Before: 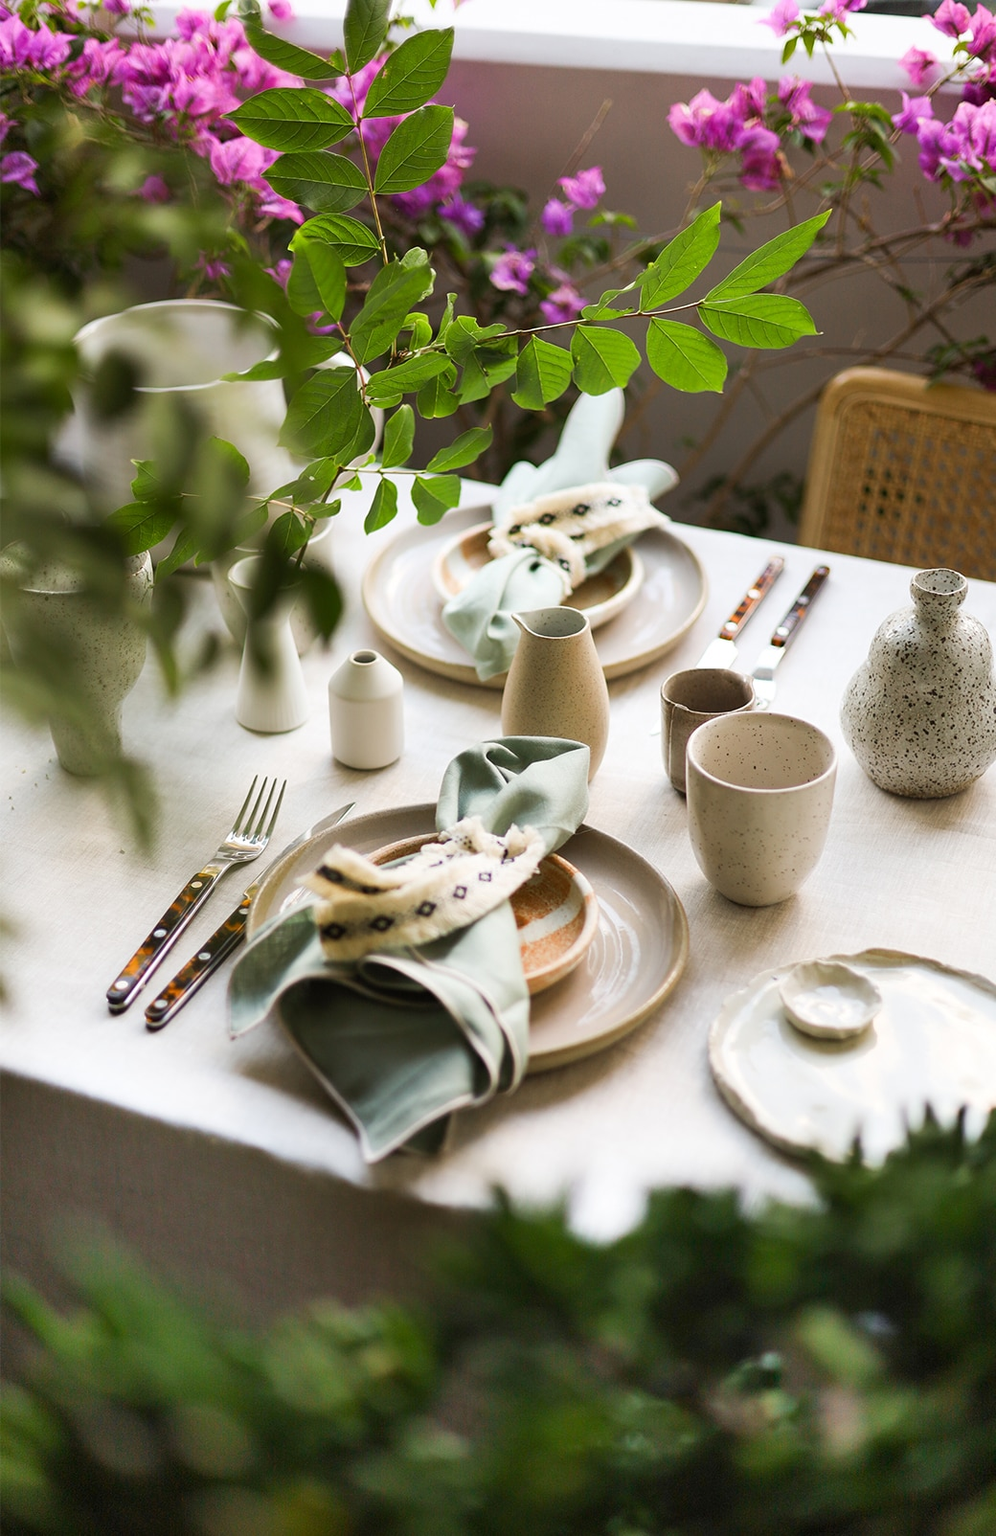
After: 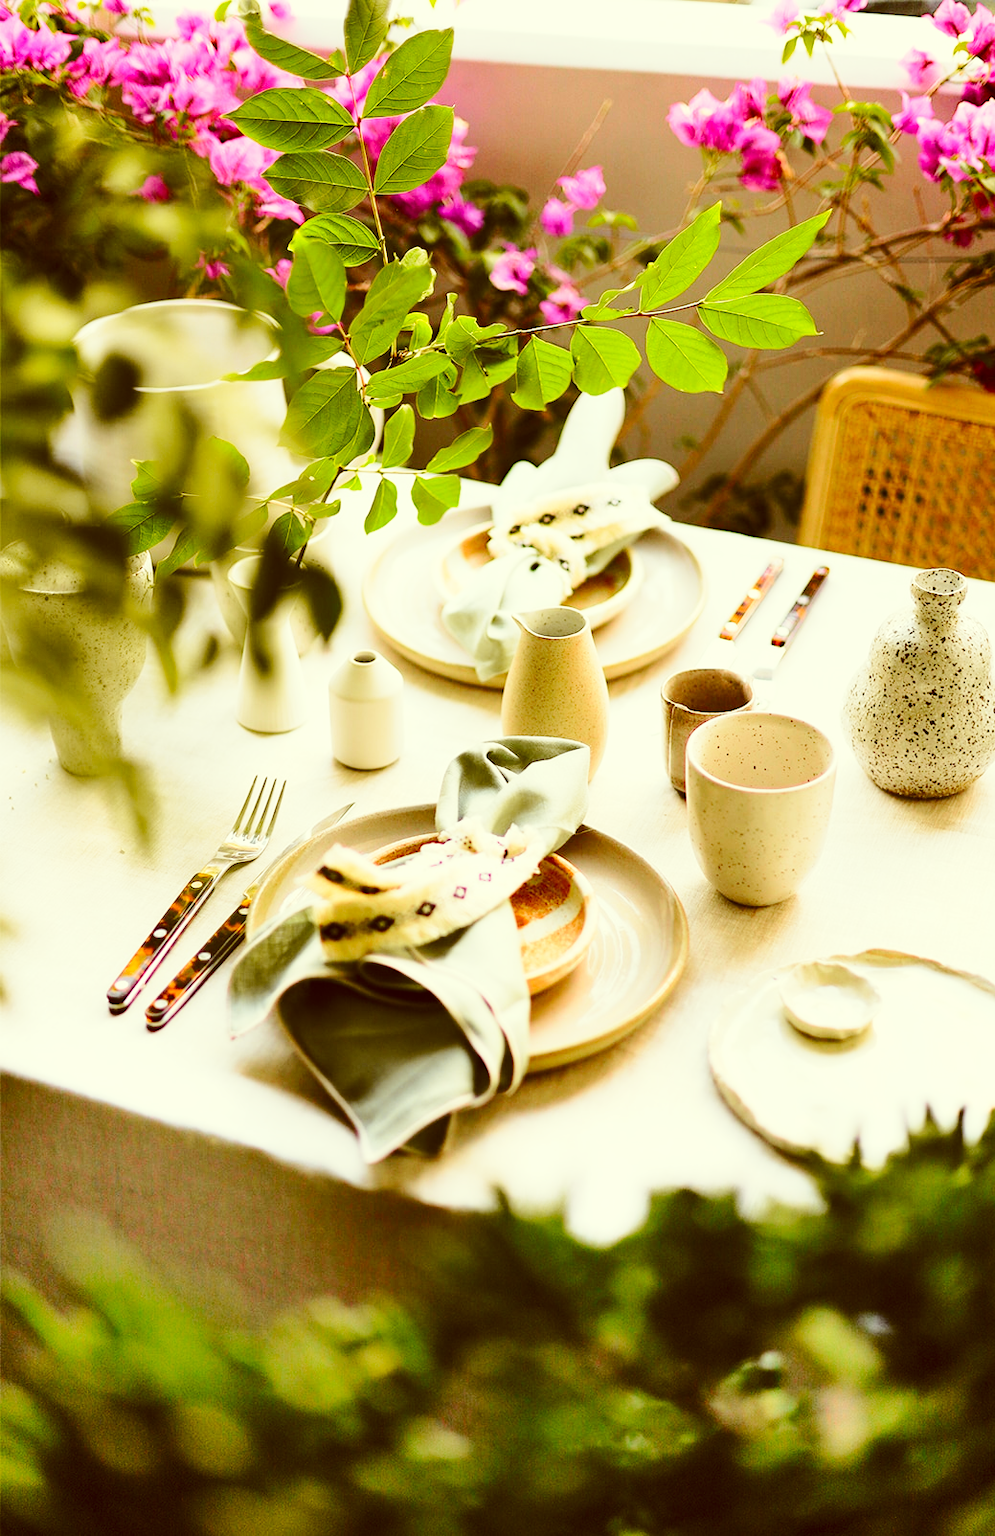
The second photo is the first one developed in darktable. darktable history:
base curve: curves: ch0 [(0, 0) (0.028, 0.03) (0.121, 0.232) (0.46, 0.748) (0.859, 0.968) (1, 1)], preserve colors none
color correction: highlights a* -5.3, highlights b* 9.8, shadows a* 9.8, shadows b* 24.26
tone curve: curves: ch0 [(0, 0) (0.239, 0.248) (0.508, 0.606) (0.828, 0.878) (1, 1)]; ch1 [(0, 0) (0.401, 0.42) (0.442, 0.47) (0.492, 0.498) (0.511, 0.516) (0.555, 0.586) (0.681, 0.739) (1, 1)]; ch2 [(0, 0) (0.411, 0.433) (0.5, 0.504) (0.545, 0.574) (1, 1)], color space Lab, independent channels, preserve colors none
